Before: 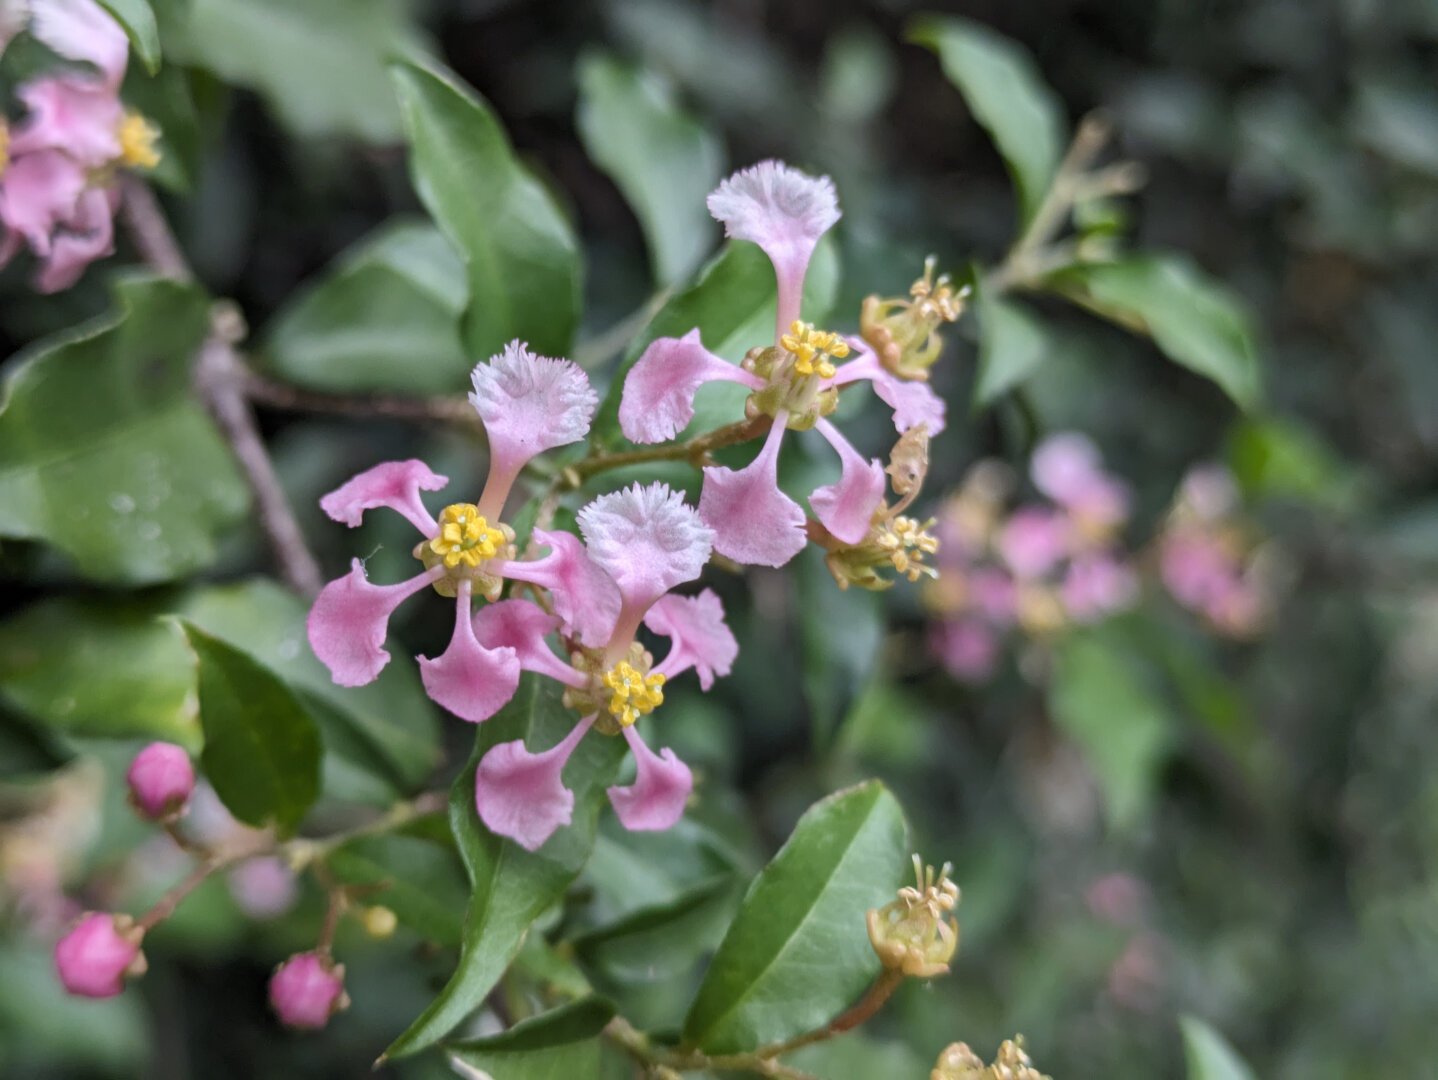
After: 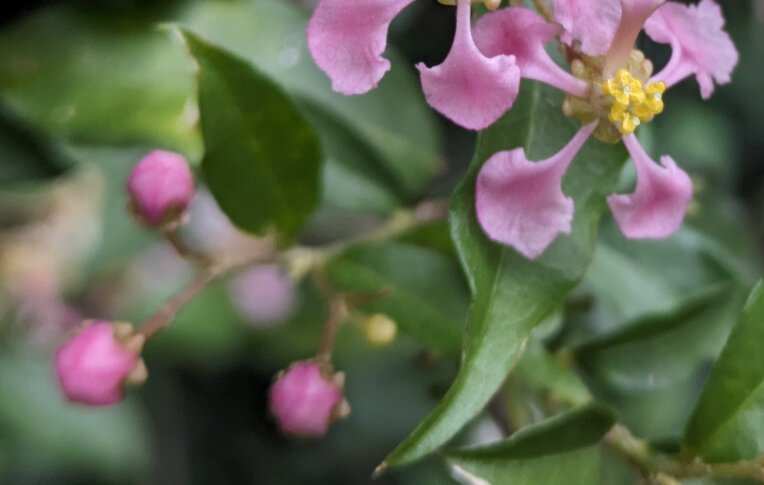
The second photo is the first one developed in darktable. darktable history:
color zones: curves: ch0 [(0, 0.5) (0.143, 0.5) (0.286, 0.5) (0.429, 0.5) (0.571, 0.5) (0.714, 0.476) (0.857, 0.5) (1, 0.5)]; ch2 [(0, 0.5) (0.143, 0.5) (0.286, 0.5) (0.429, 0.5) (0.571, 0.5) (0.714, 0.487) (0.857, 0.5) (1, 0.5)]
crop and rotate: top 54.833%, right 46.824%, bottom 0.228%
